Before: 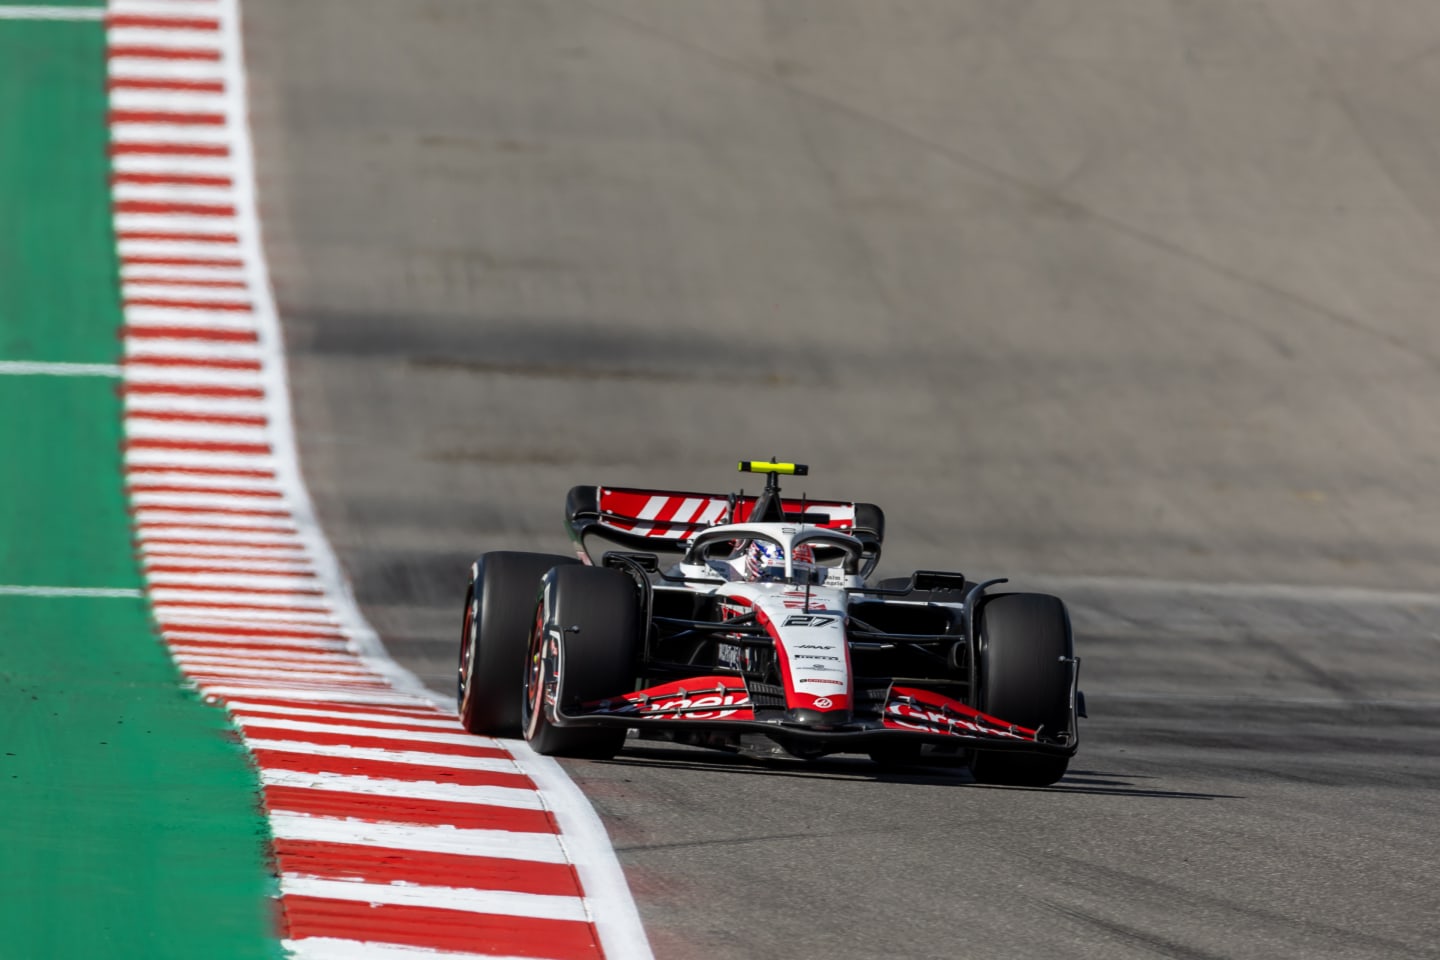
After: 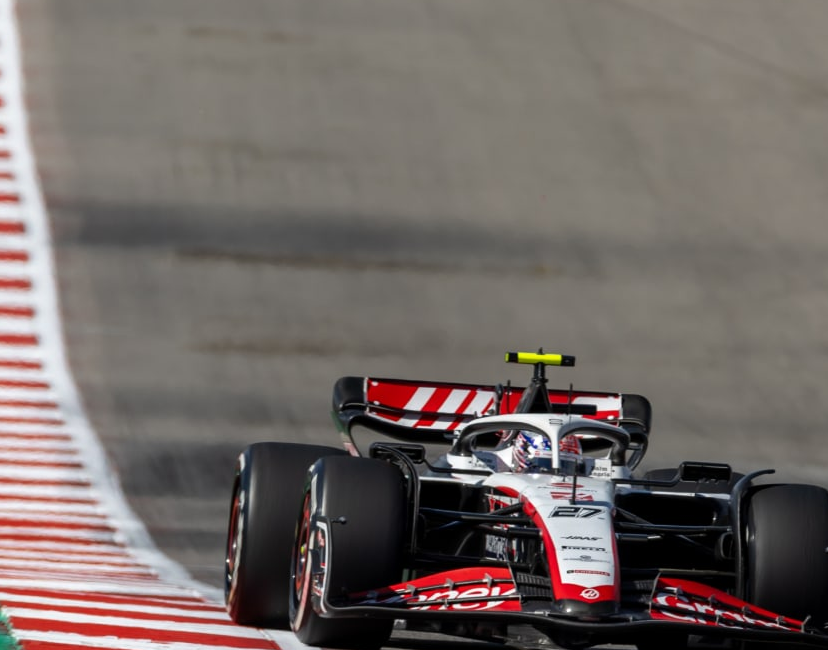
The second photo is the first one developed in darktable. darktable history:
crop: left 16.2%, top 11.455%, right 26.254%, bottom 20.809%
